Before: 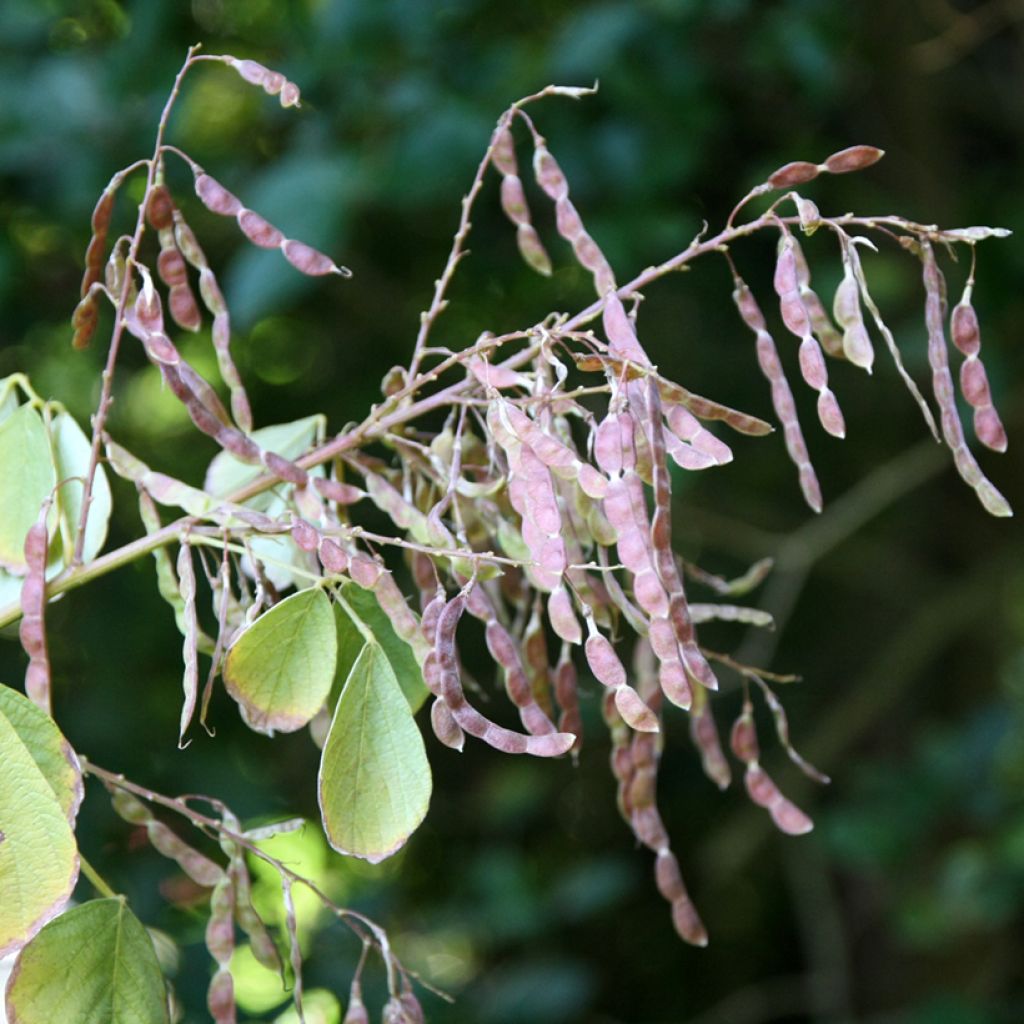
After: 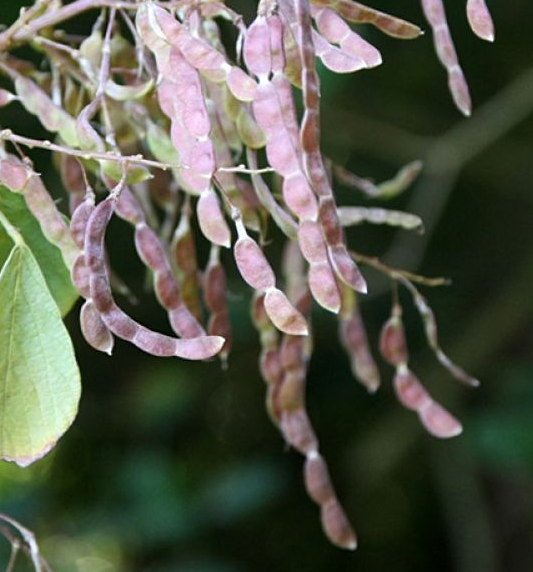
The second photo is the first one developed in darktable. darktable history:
sharpen: amount 0.202
crop: left 34.321%, top 38.796%, right 13.555%, bottom 5.315%
